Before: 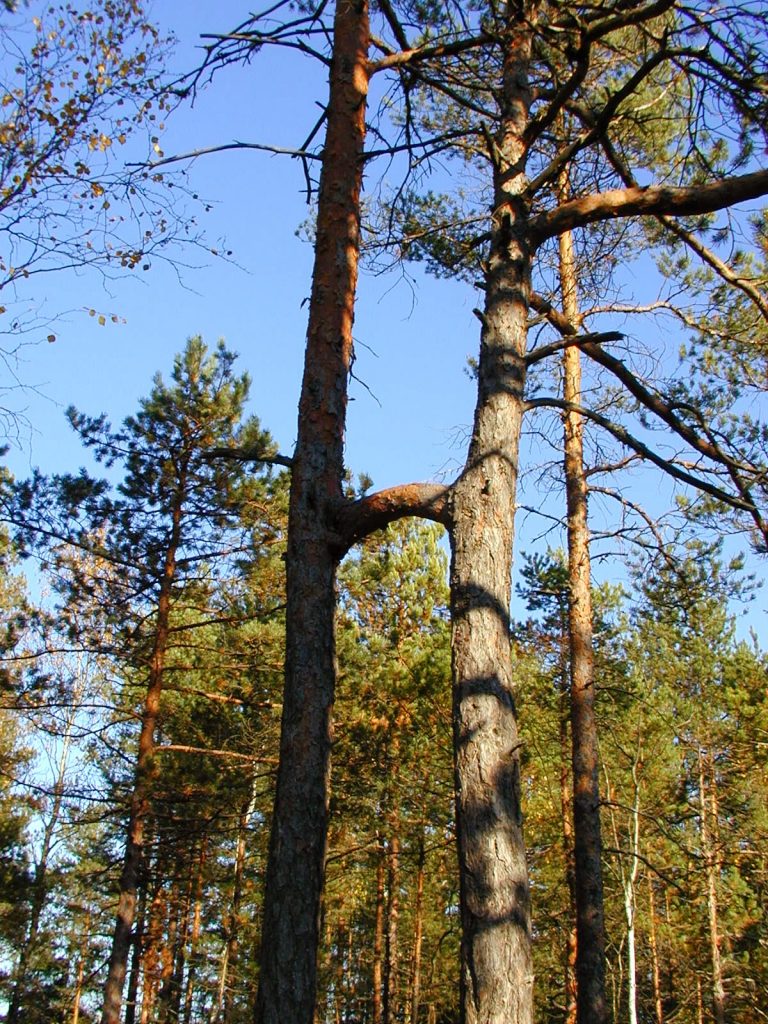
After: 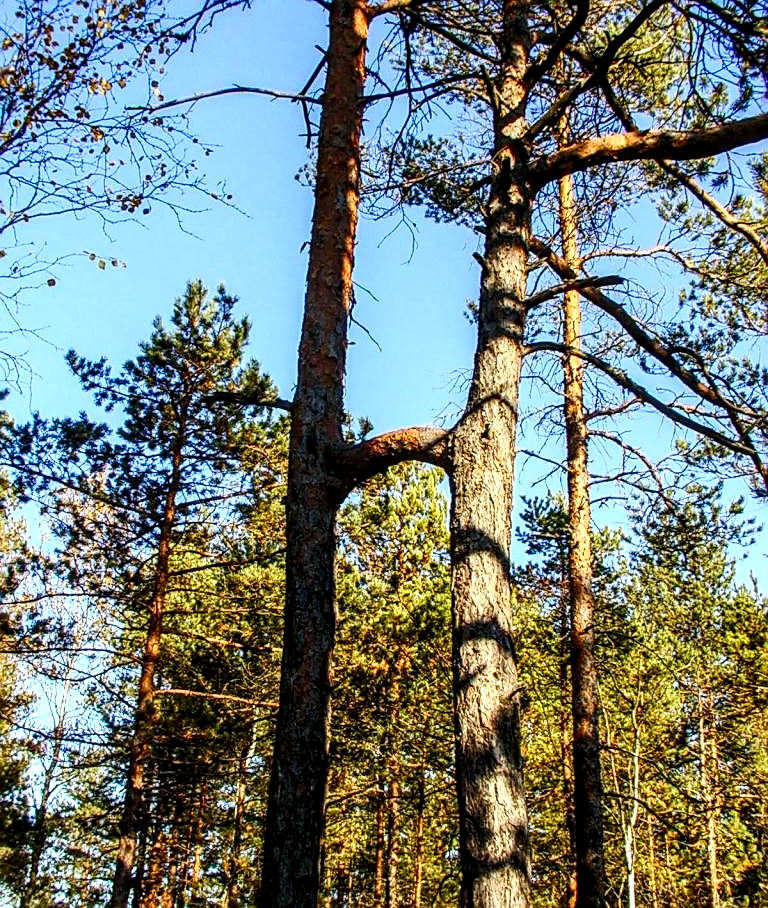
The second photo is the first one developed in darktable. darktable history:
shadows and highlights: shadows 25.31, highlights -24.11
contrast brightness saturation: contrast 0.296
color balance rgb: highlights gain › luminance 17.57%, linear chroma grading › global chroma 8.043%, perceptual saturation grading › global saturation 0.917%, perceptual brilliance grading › global brilliance 2.685%, perceptual brilliance grading › highlights -2.243%, perceptual brilliance grading › shadows 3.445%, global vibrance 20%
crop and rotate: top 5.563%, bottom 5.719%
sharpen: on, module defaults
local contrast: highlights 10%, shadows 38%, detail 183%, midtone range 0.47
